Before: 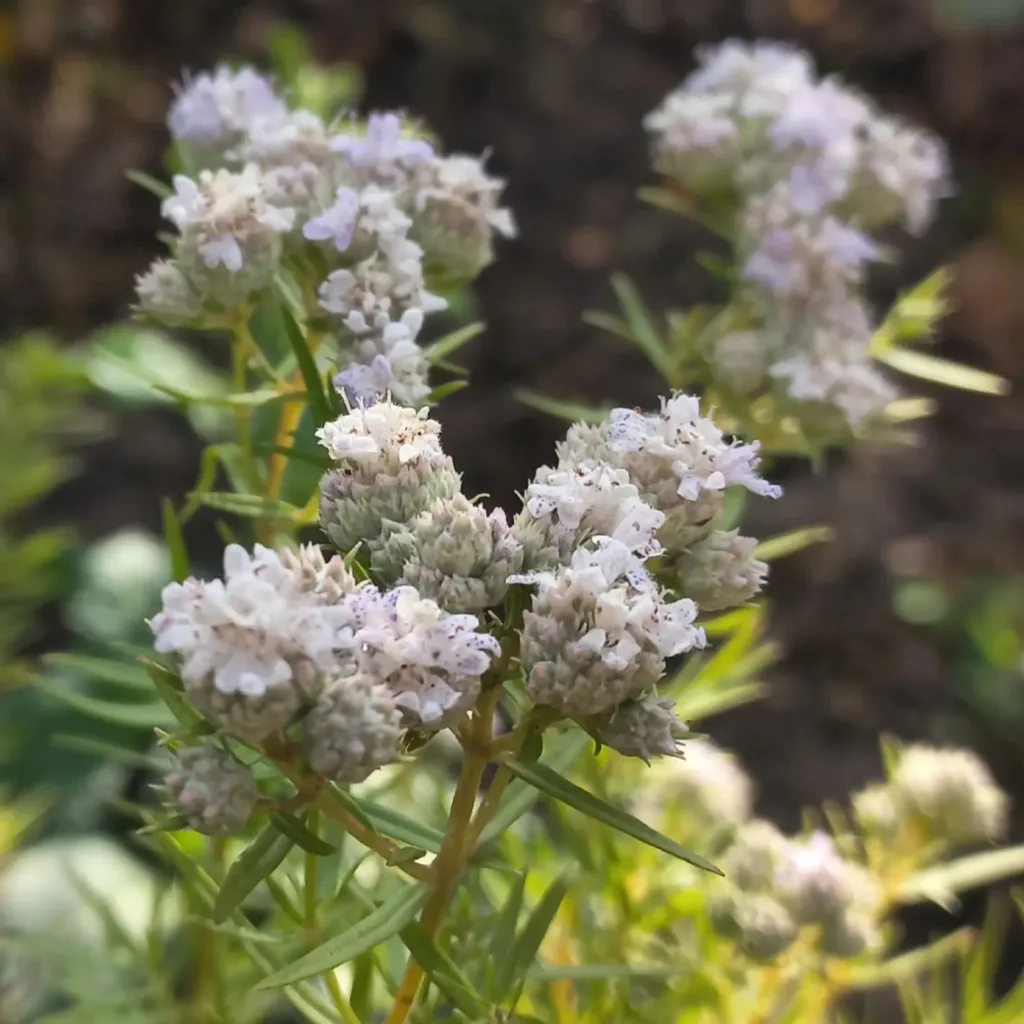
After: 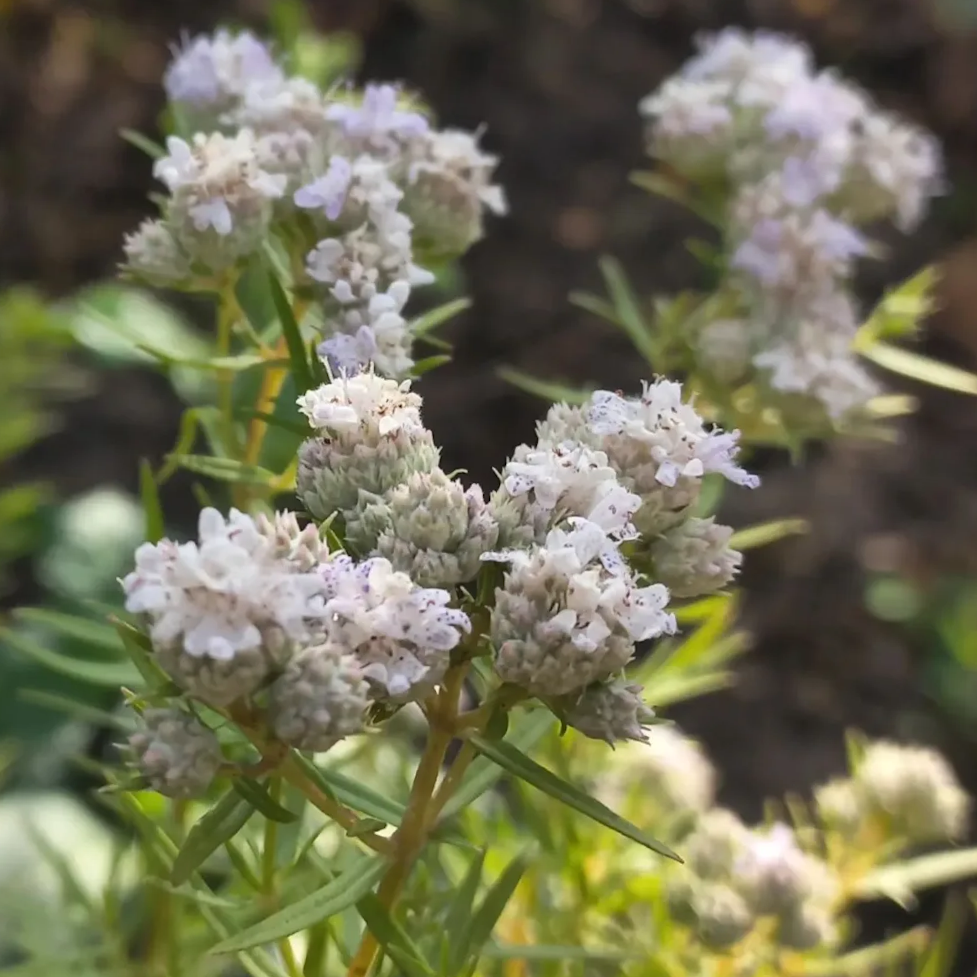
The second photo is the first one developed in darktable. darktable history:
crop and rotate: angle -2.79°
